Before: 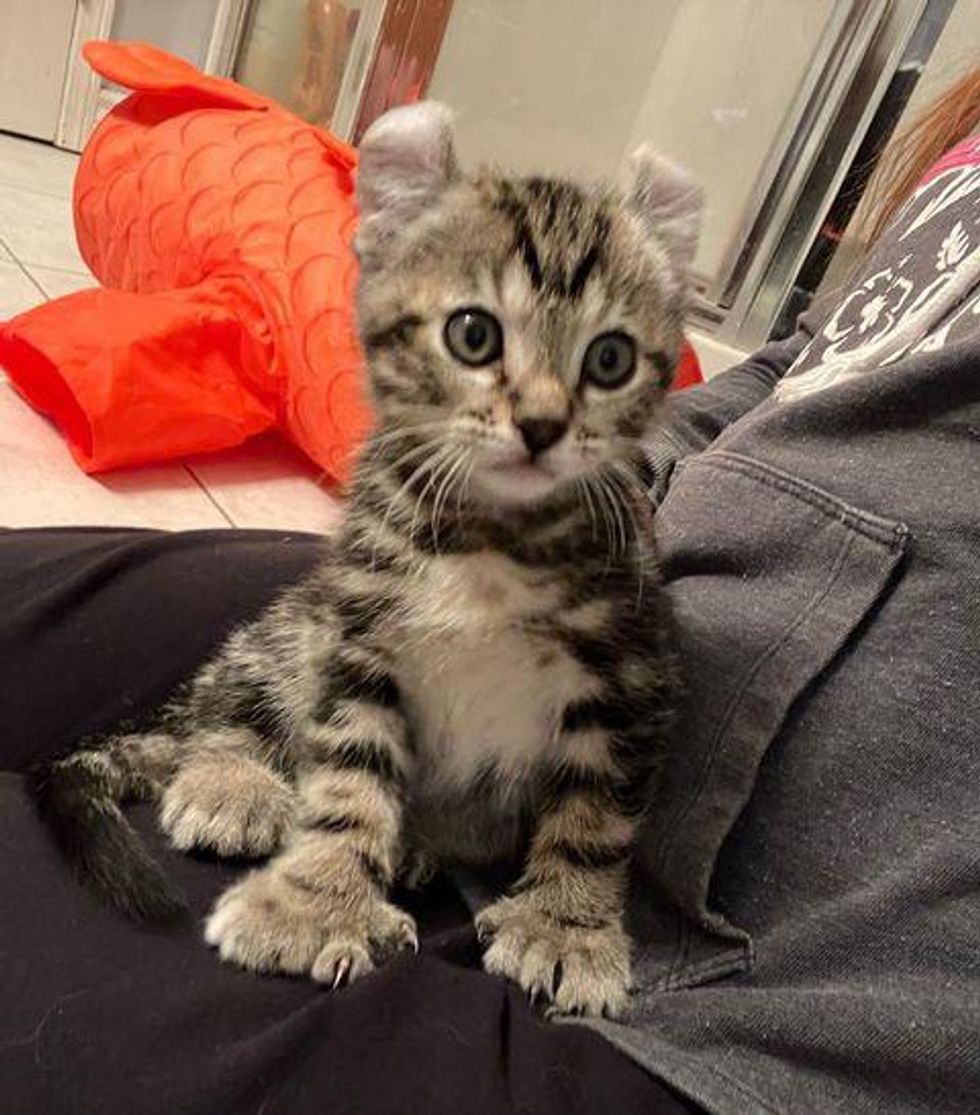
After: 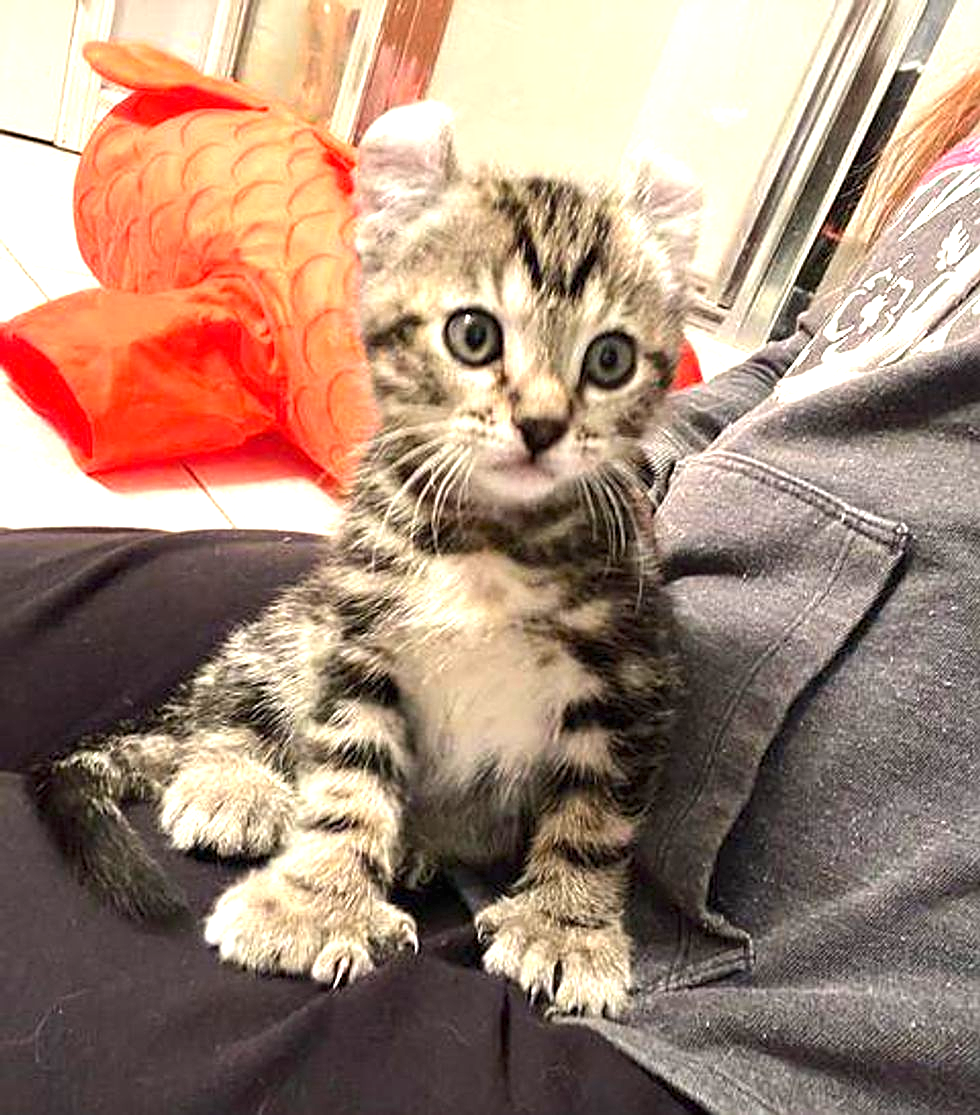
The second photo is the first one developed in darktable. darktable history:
exposure: black level correction 0, exposure 1.283 EV, compensate highlight preservation false
sharpen: on, module defaults
levels: levels [0, 0.492, 0.984]
